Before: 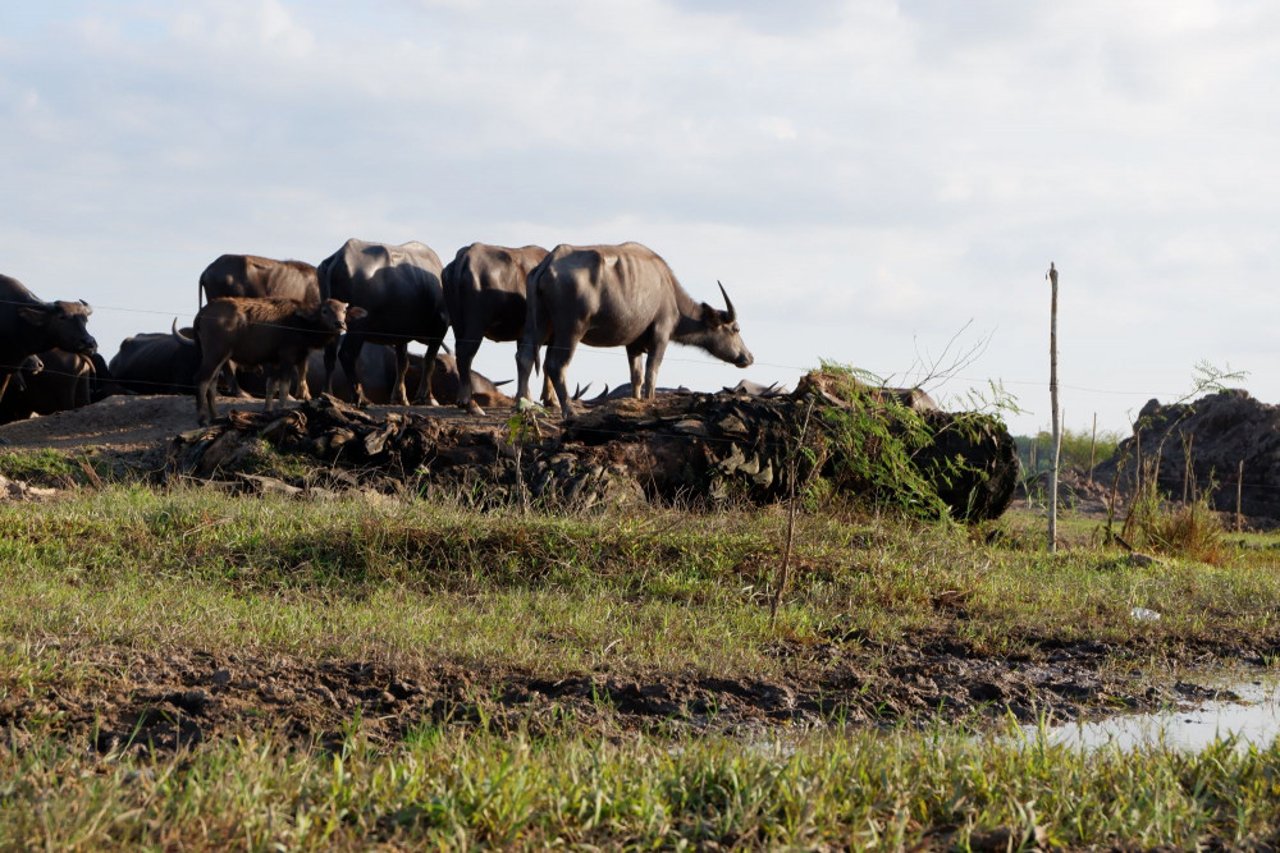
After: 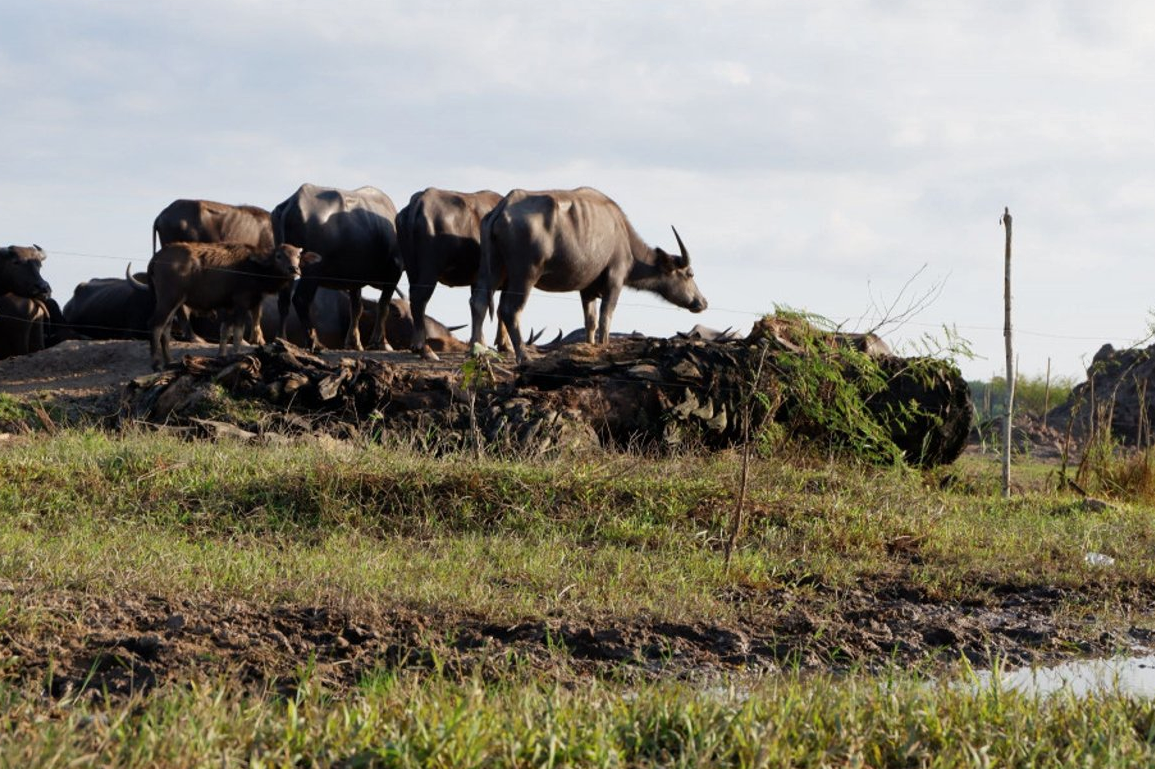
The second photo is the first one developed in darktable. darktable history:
crop: left 3.624%, top 6.514%, right 6.086%, bottom 3.284%
shadows and highlights: shadows 37.18, highlights -27.75, soften with gaussian
